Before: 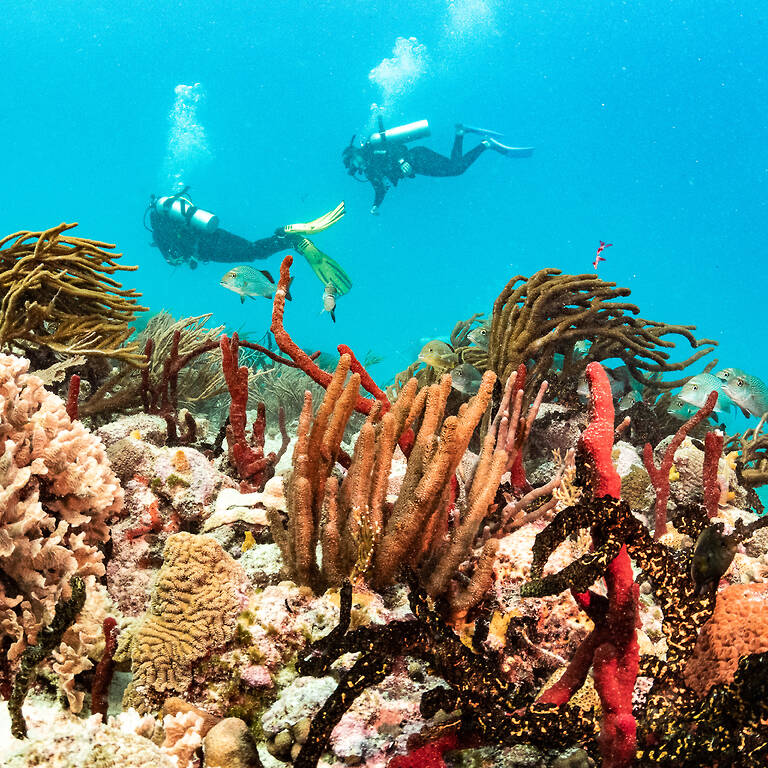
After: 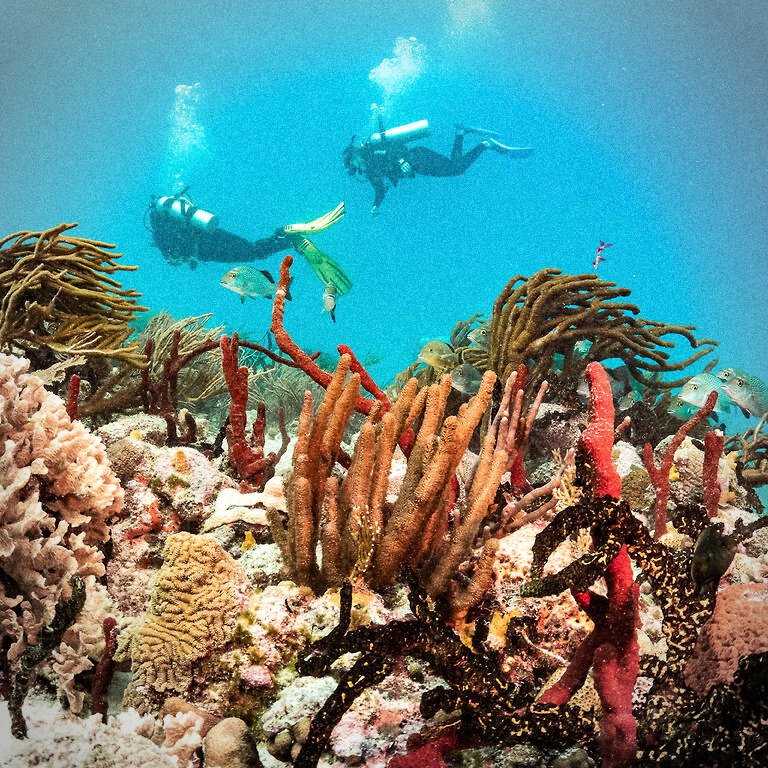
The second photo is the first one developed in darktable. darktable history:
vignetting: automatic ratio true
grain: coarseness 0.09 ISO, strength 40%
